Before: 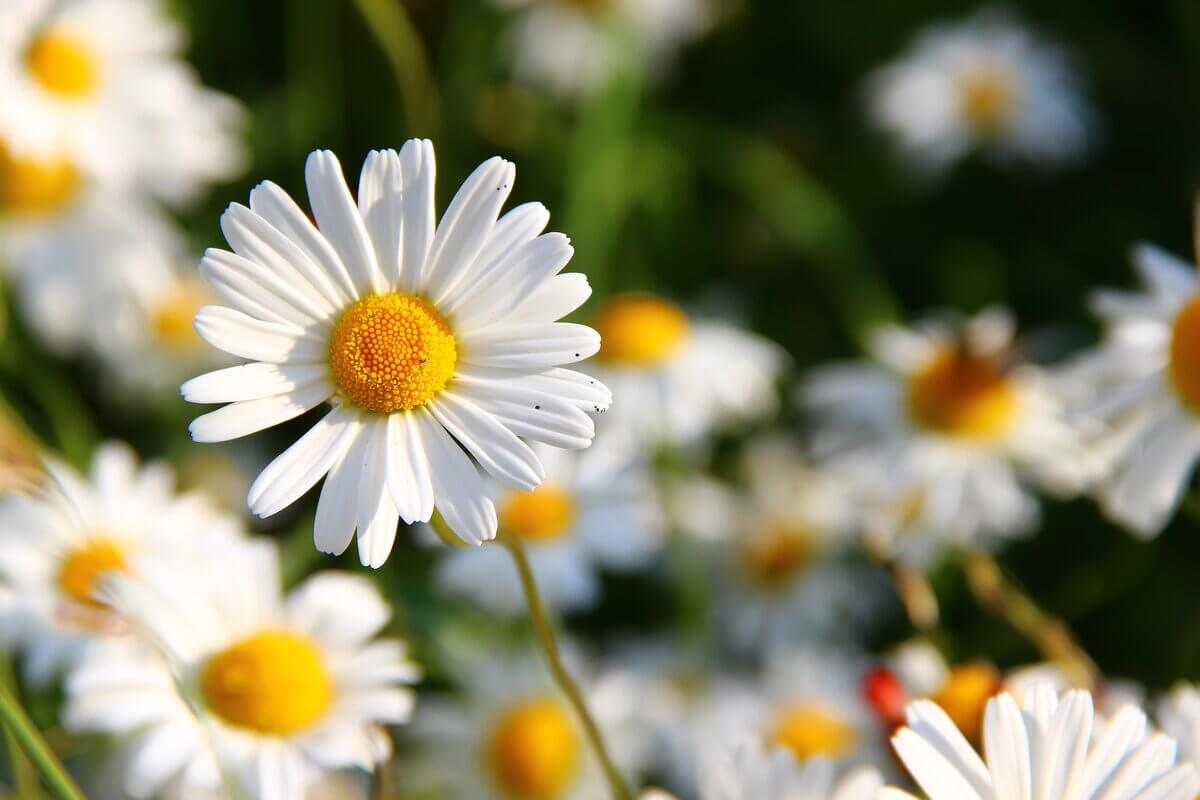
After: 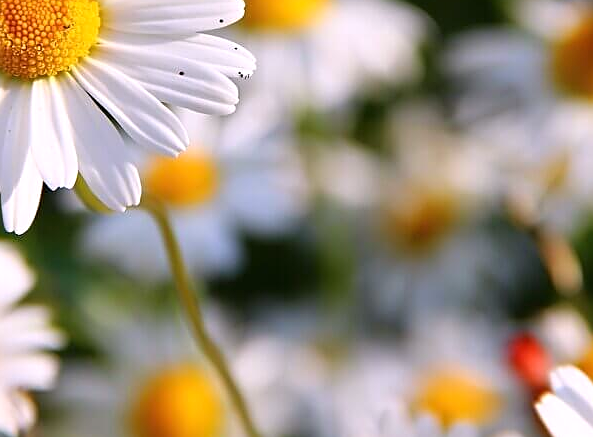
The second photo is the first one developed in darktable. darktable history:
white balance: red 1.05, blue 1.072
sharpen: on, module defaults
crop: left 29.672%, top 41.786%, right 20.851%, bottom 3.487%
